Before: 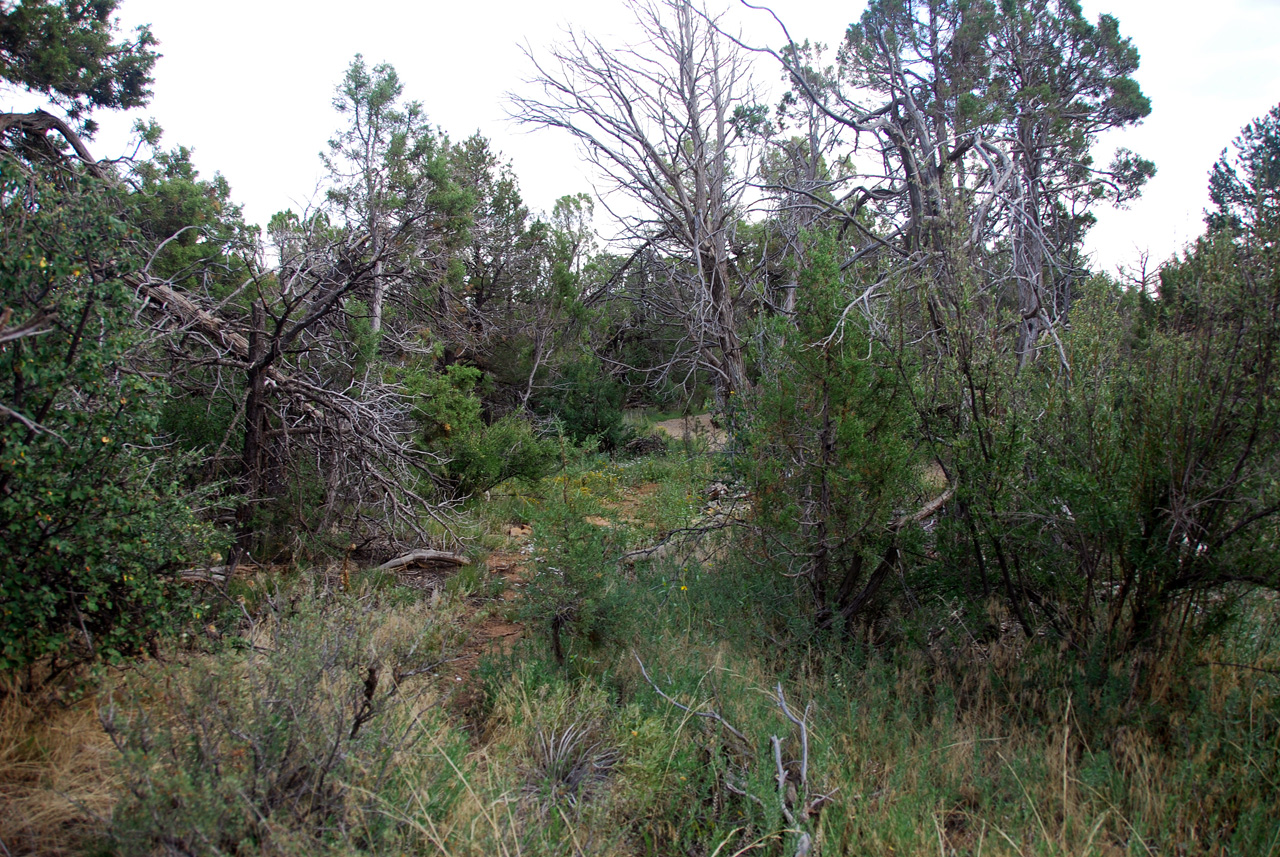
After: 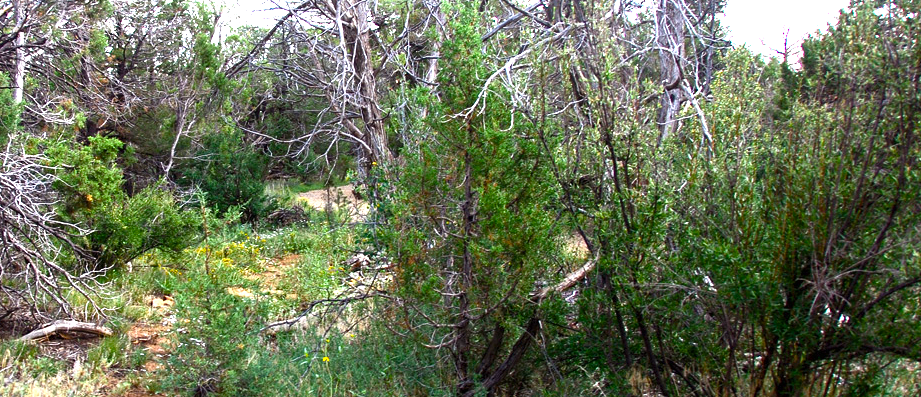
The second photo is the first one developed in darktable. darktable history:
exposure: black level correction 0, exposure 0.698 EV, compensate exposure bias true, compensate highlight preservation false
crop and rotate: left 28.036%, top 26.794%, bottom 26.811%
color balance rgb: perceptual saturation grading › global saturation 34.775%, perceptual saturation grading › highlights -29.874%, perceptual saturation grading › shadows 34.616%, perceptual brilliance grading › global brilliance 14.626%, perceptual brilliance grading › shadows -35%
